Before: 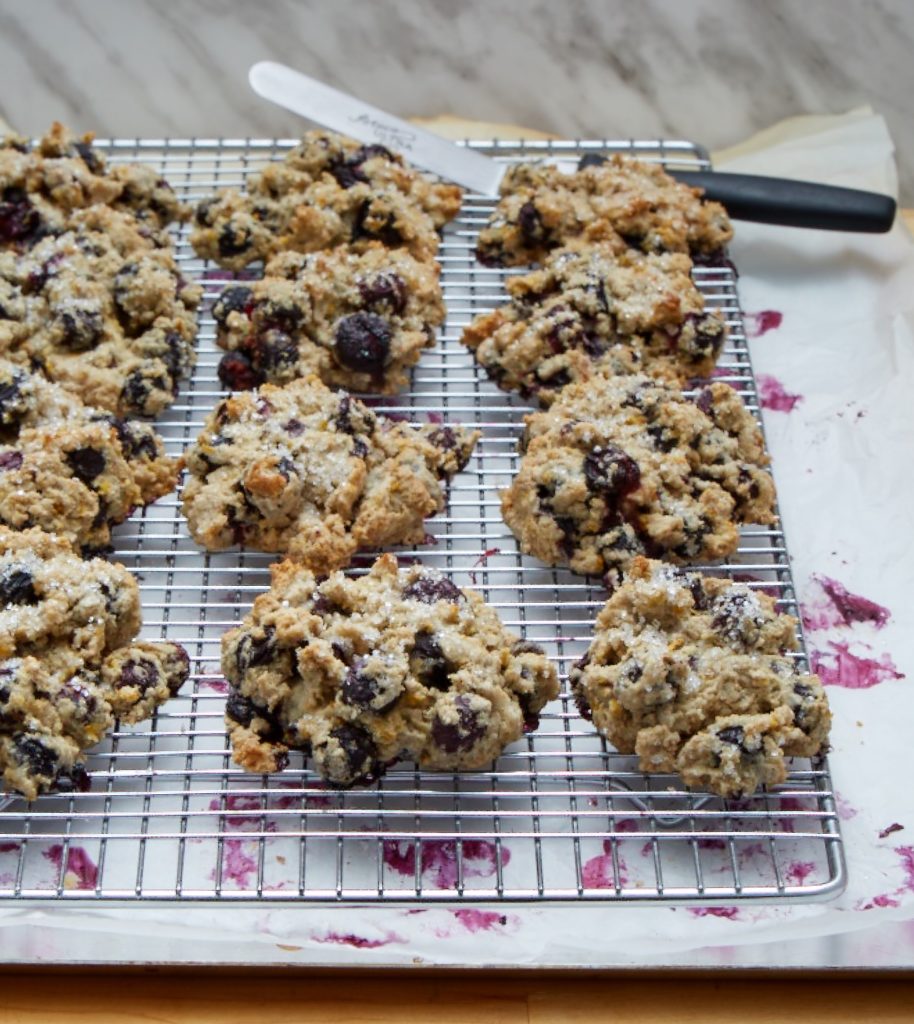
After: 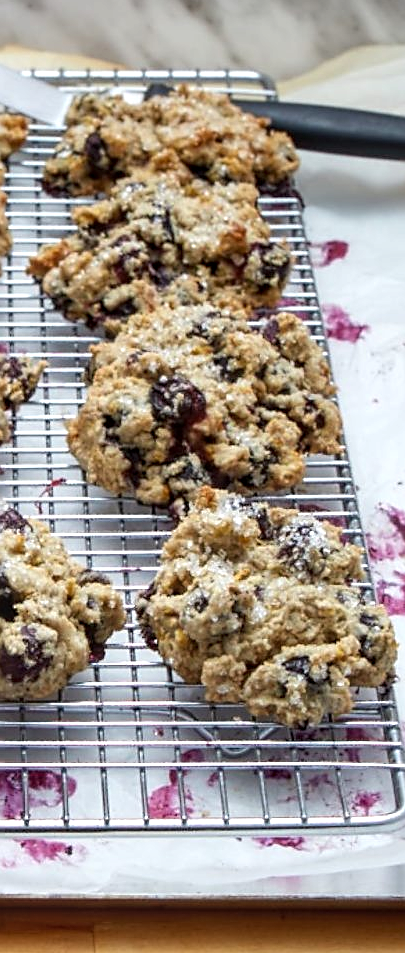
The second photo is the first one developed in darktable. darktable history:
exposure: black level correction 0, exposure 0.302 EV, compensate highlight preservation false
local contrast: on, module defaults
crop: left 47.565%, top 6.843%, right 8.118%
sharpen: on, module defaults
